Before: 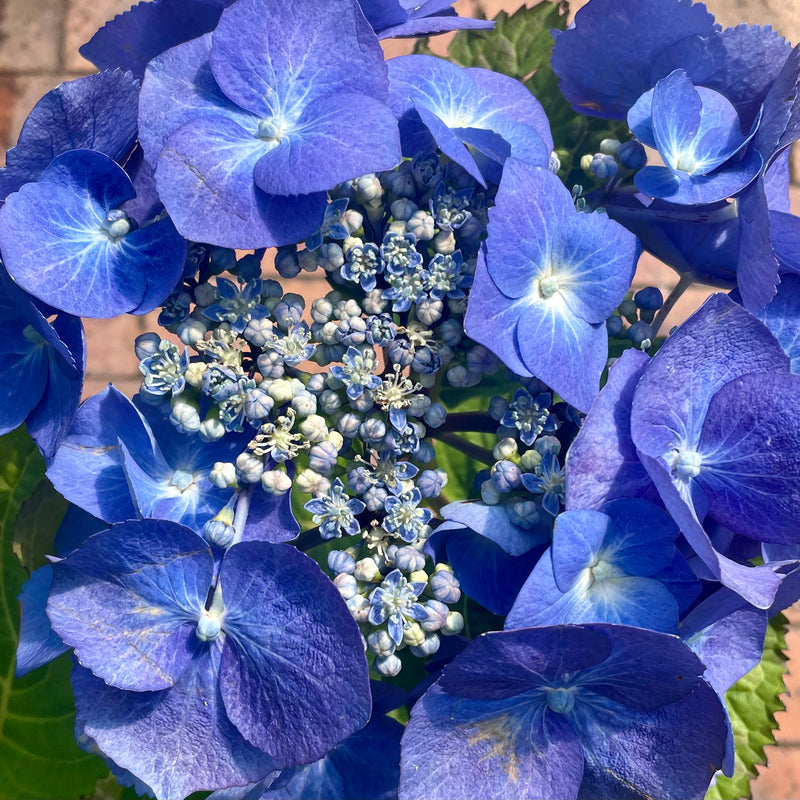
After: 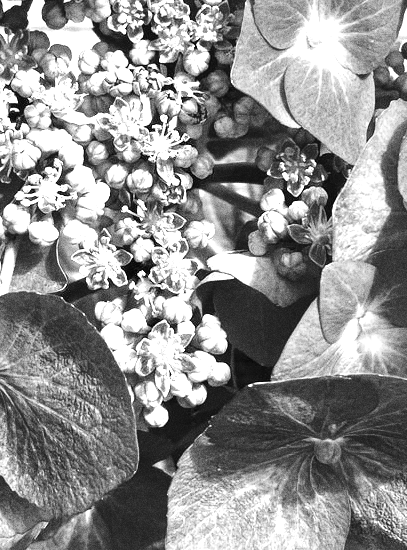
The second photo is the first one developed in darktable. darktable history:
white balance: red 4.26, blue 1.802
crop and rotate: left 29.237%, top 31.152%, right 19.807%
grain: coarseness 0.09 ISO, strength 40%
monochrome: a -71.75, b 75.82
